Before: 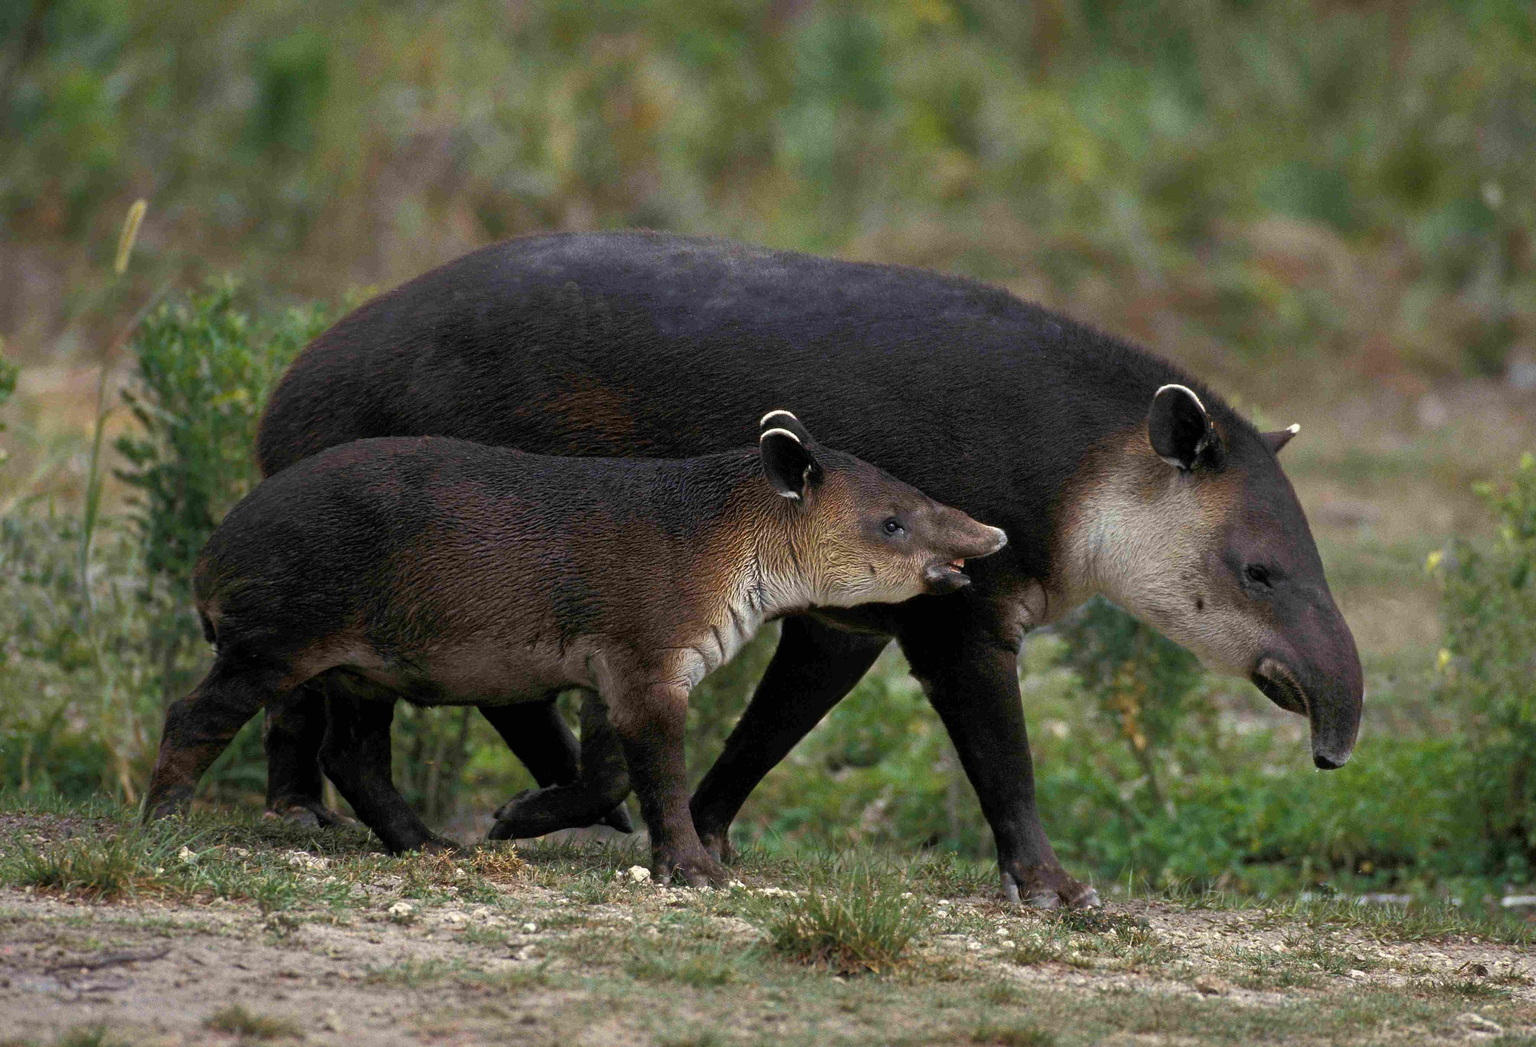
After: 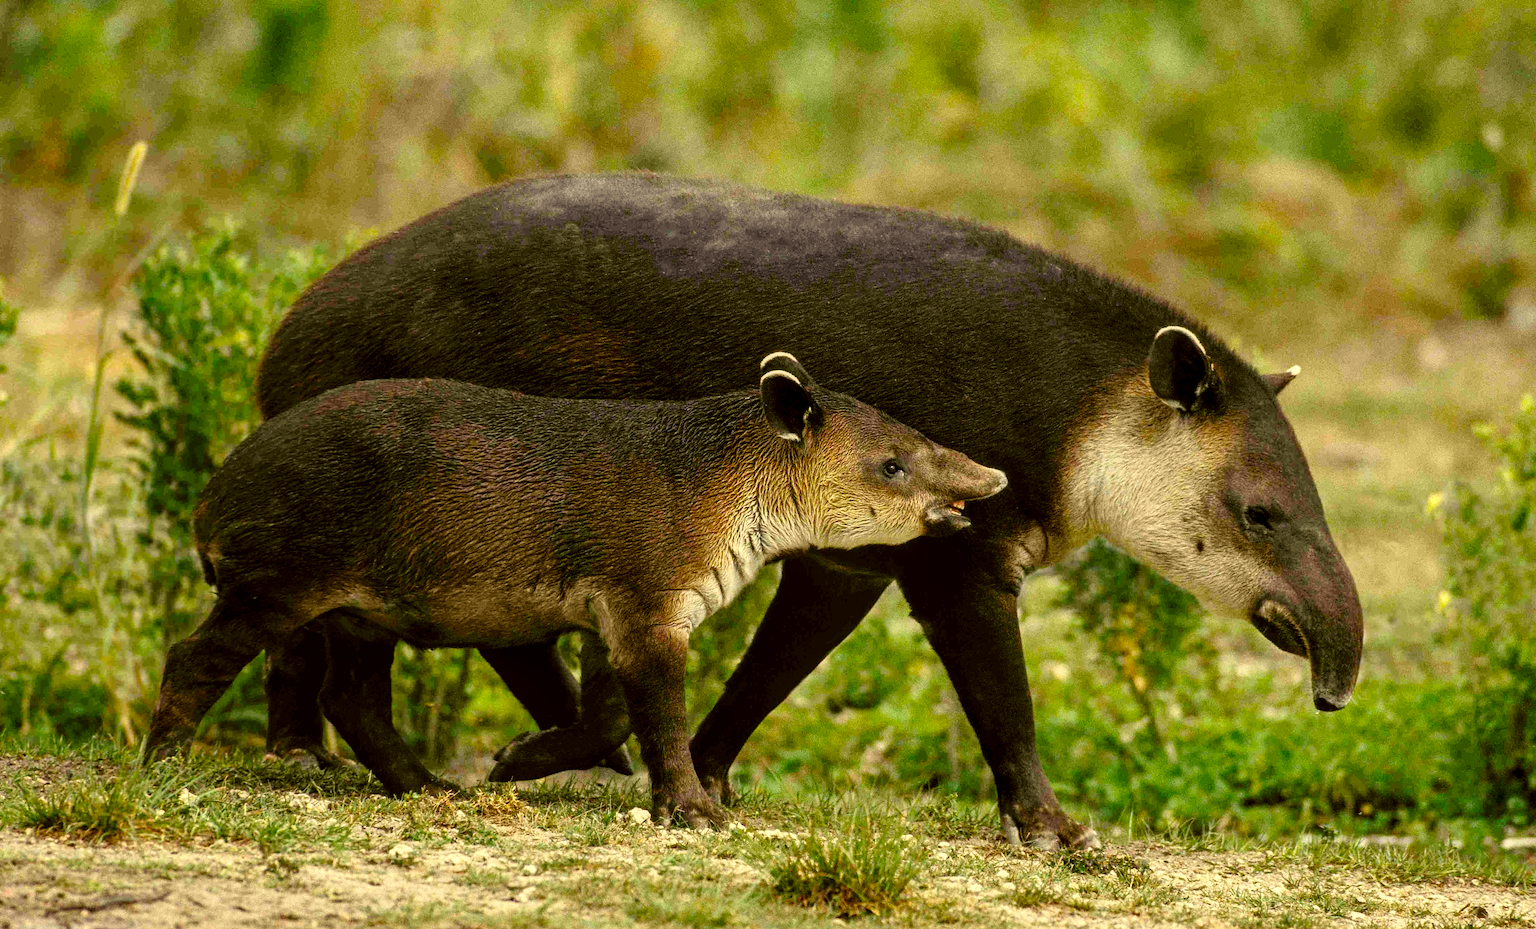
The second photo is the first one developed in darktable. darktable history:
color correction: highlights a* 0.162, highlights b* 29.53, shadows a* -0.162, shadows b* 21.09
crop and rotate: top 5.609%, bottom 5.609%
base curve: curves: ch0 [(0, 0) (0.028, 0.03) (0.121, 0.232) (0.46, 0.748) (0.859, 0.968) (1, 1)], preserve colors none
local contrast: on, module defaults
